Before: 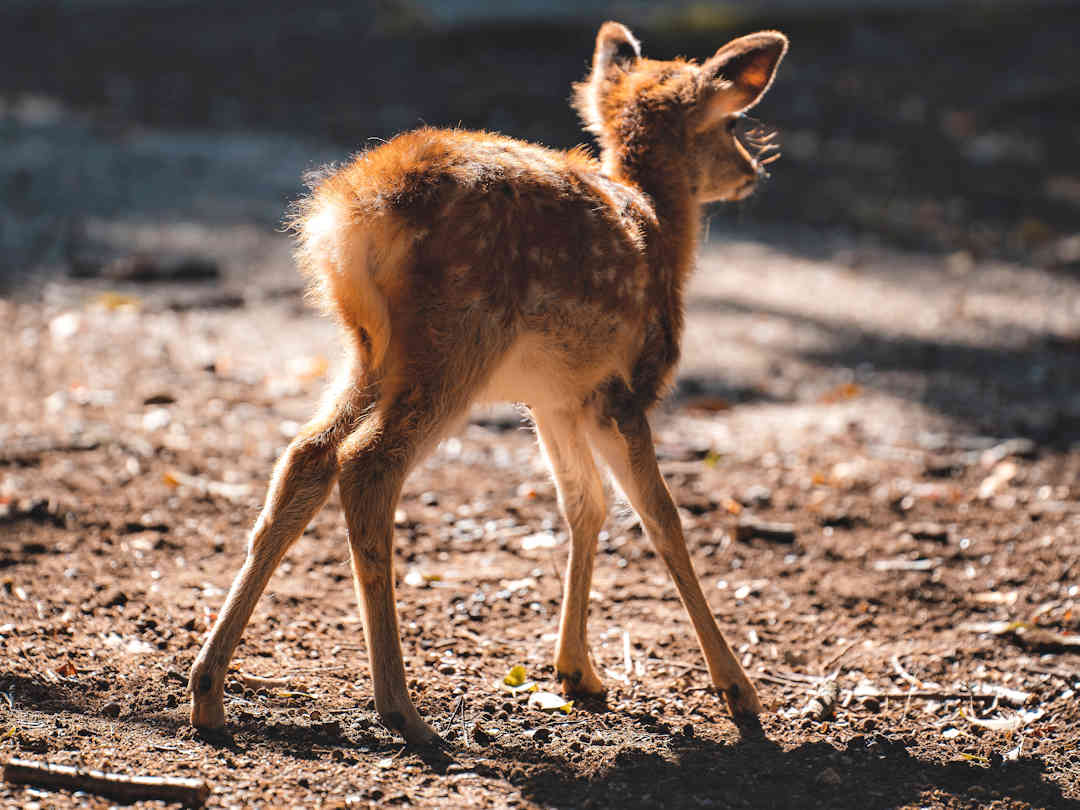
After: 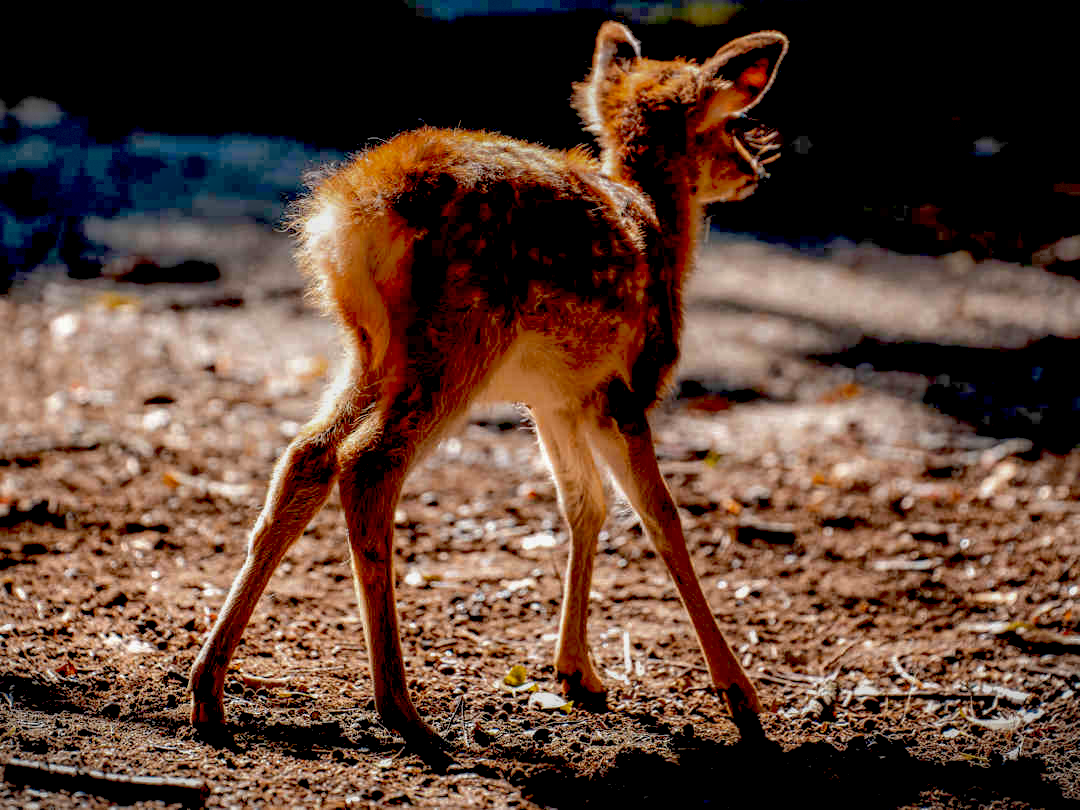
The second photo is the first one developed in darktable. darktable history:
shadows and highlights: on, module defaults
local contrast: detail 130%
vignetting: fall-off start 100%, brightness -0.406, saturation -0.3, width/height ratio 1.324, dithering 8-bit output, unbound false
exposure: black level correction 0.056, compensate highlight preservation false
